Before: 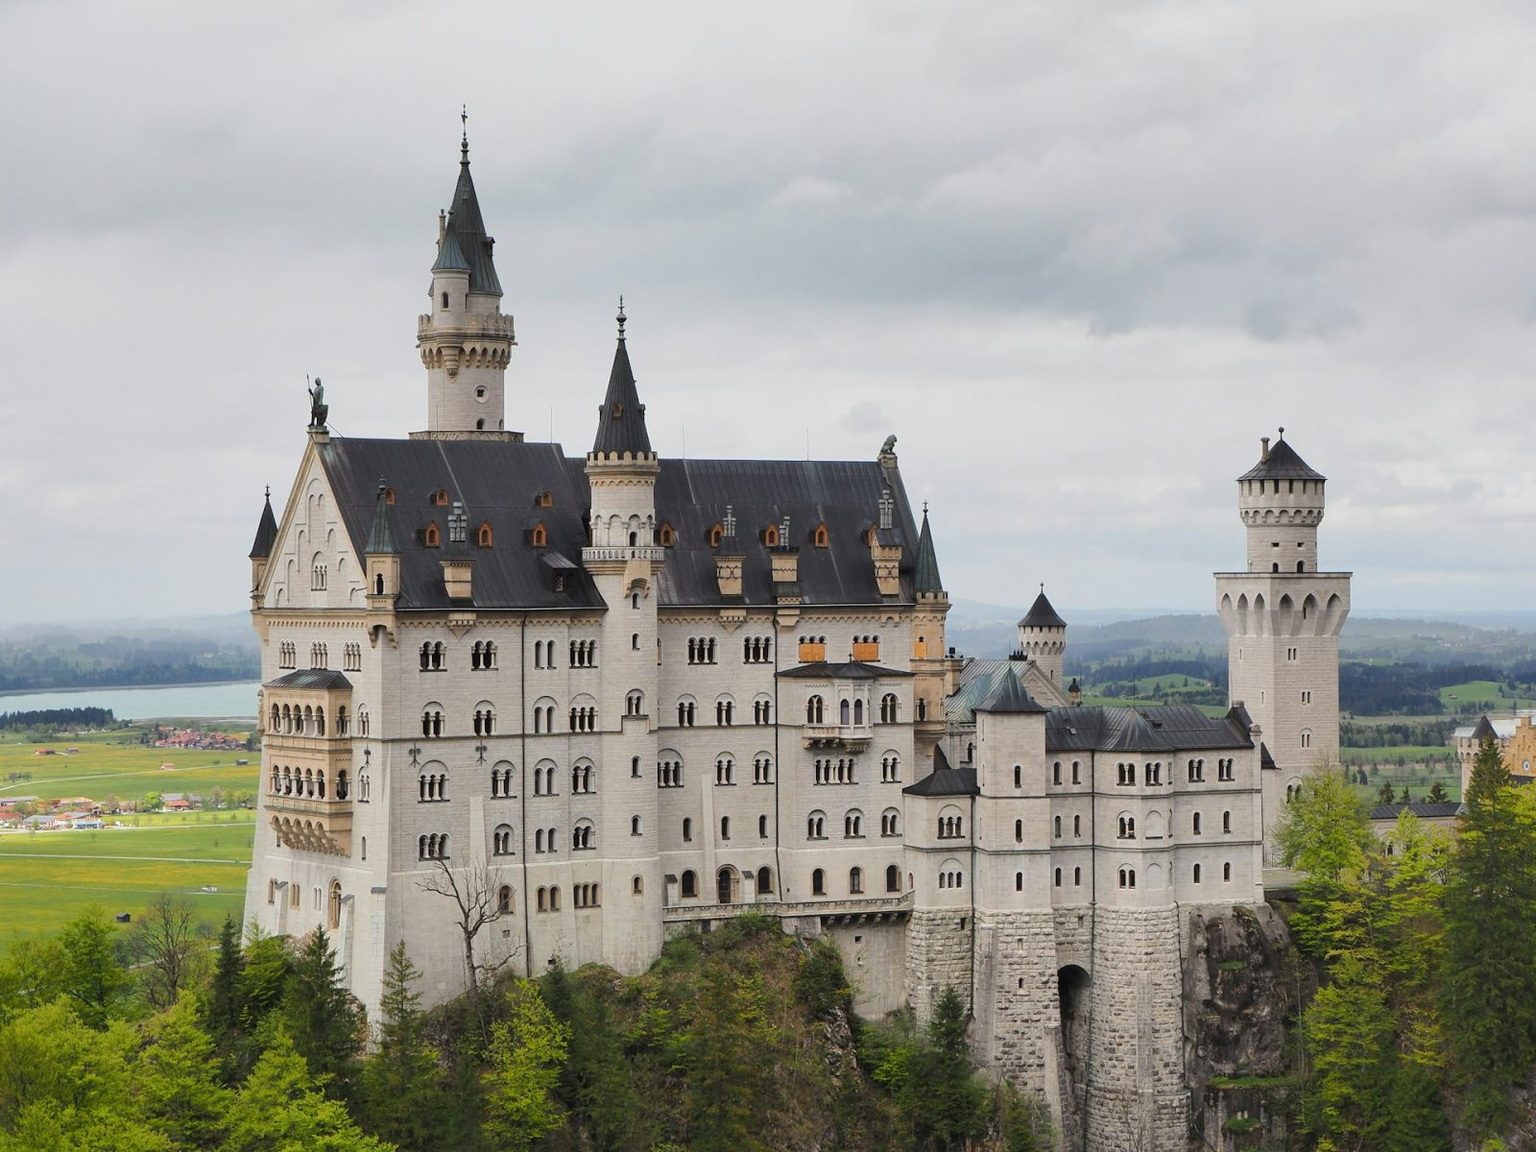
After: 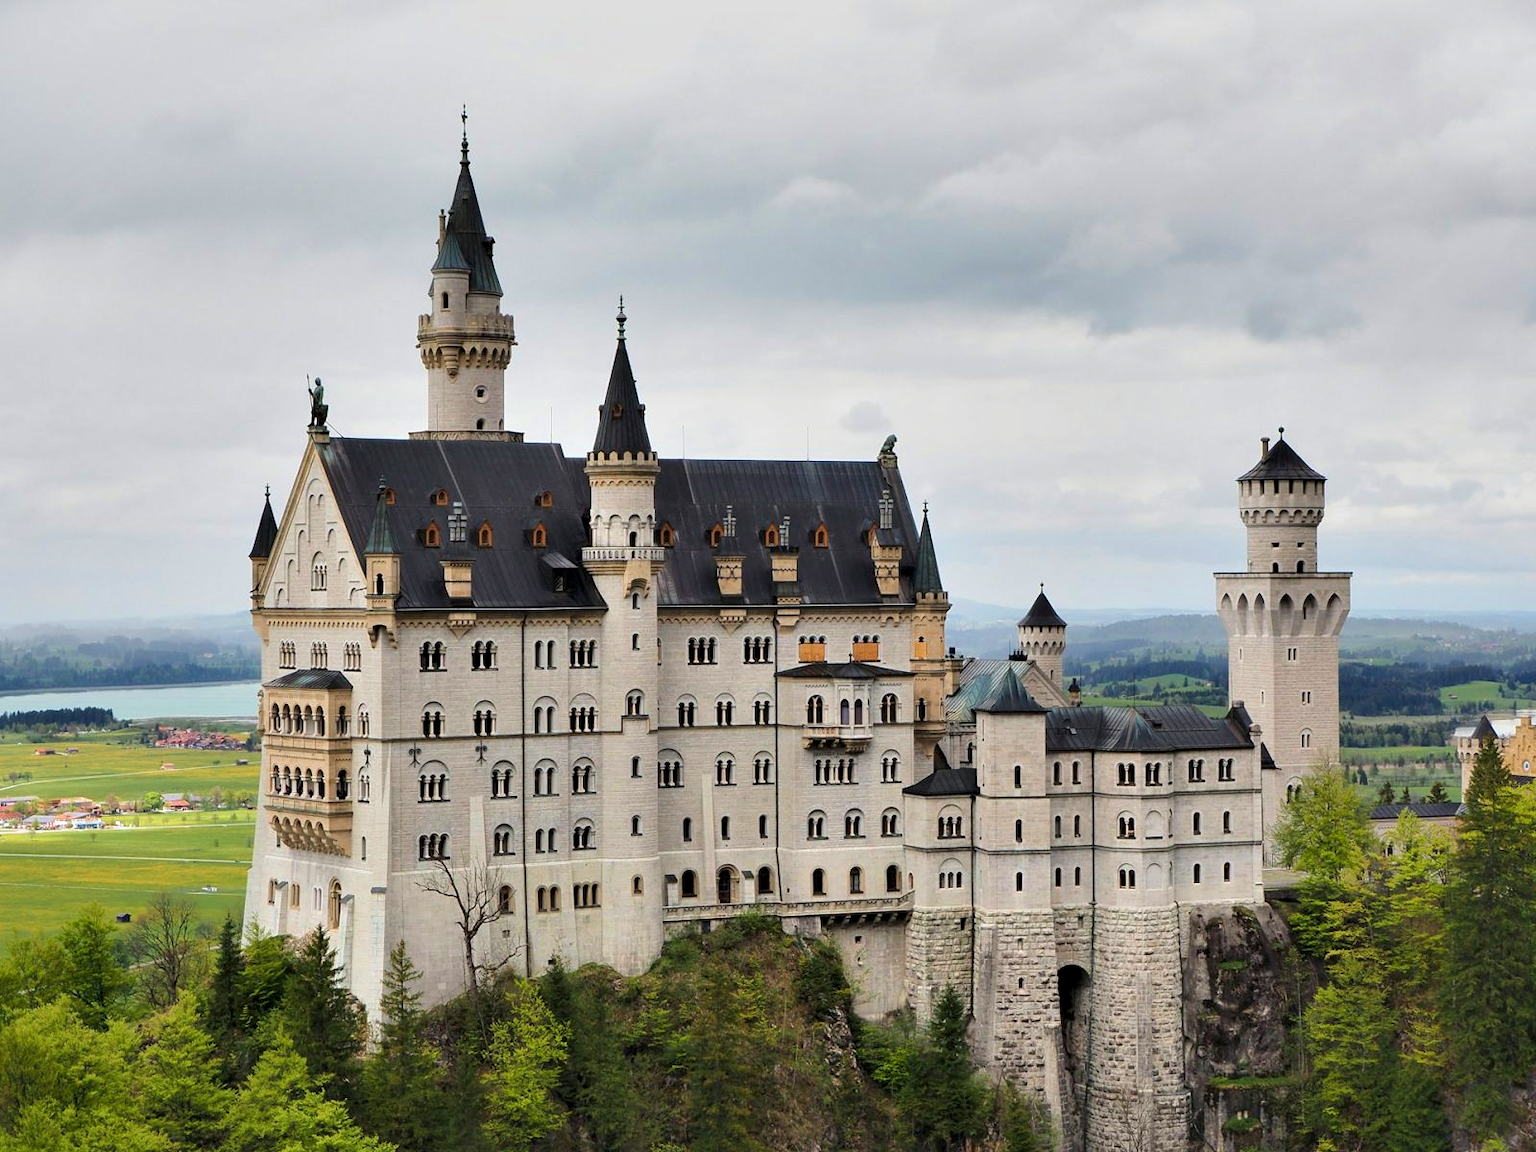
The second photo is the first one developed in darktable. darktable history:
velvia: on, module defaults
contrast equalizer: y [[0.6 ×6], [0.55 ×6], [0 ×6], [0 ×6], [0 ×6]], mix 0.602
